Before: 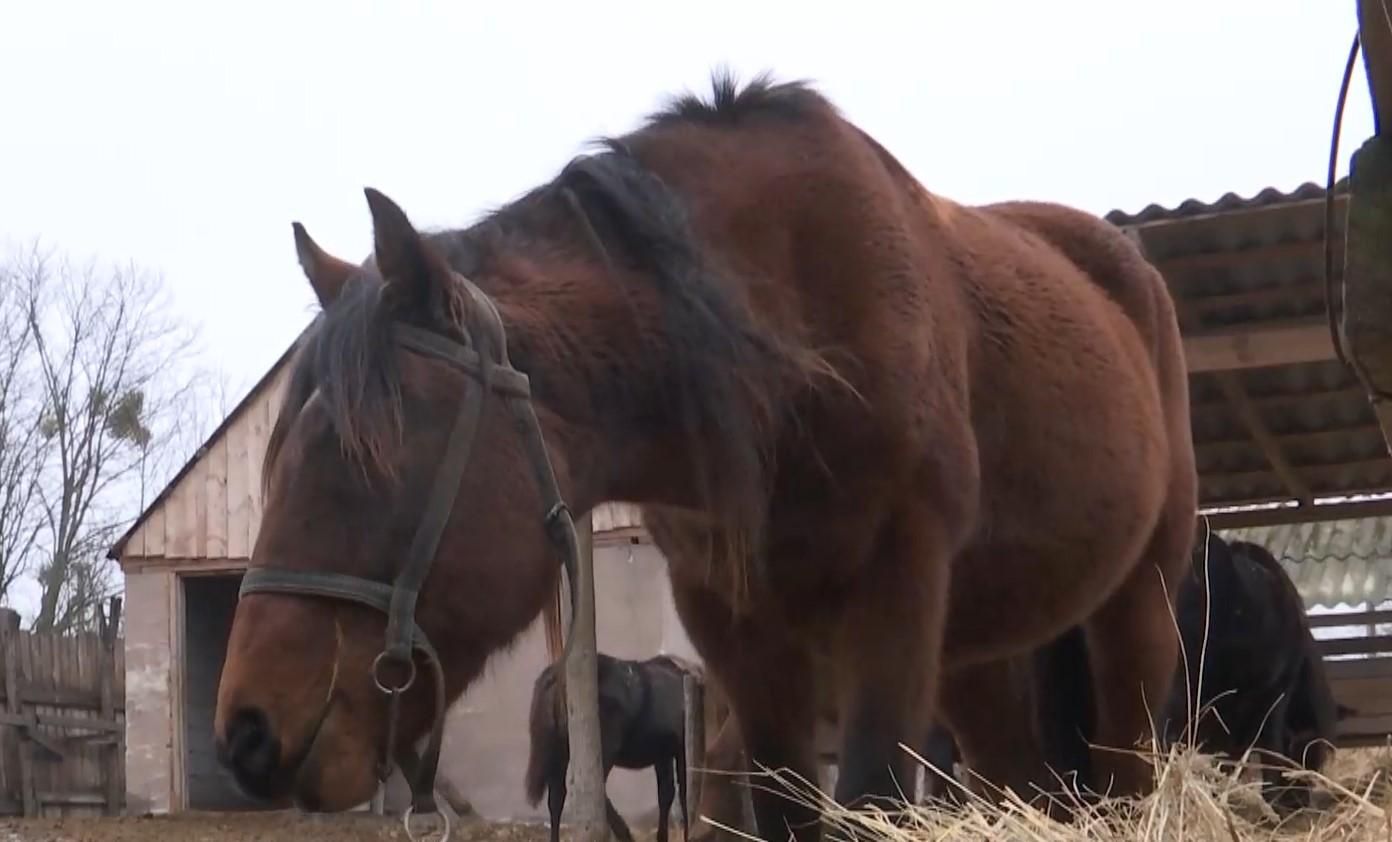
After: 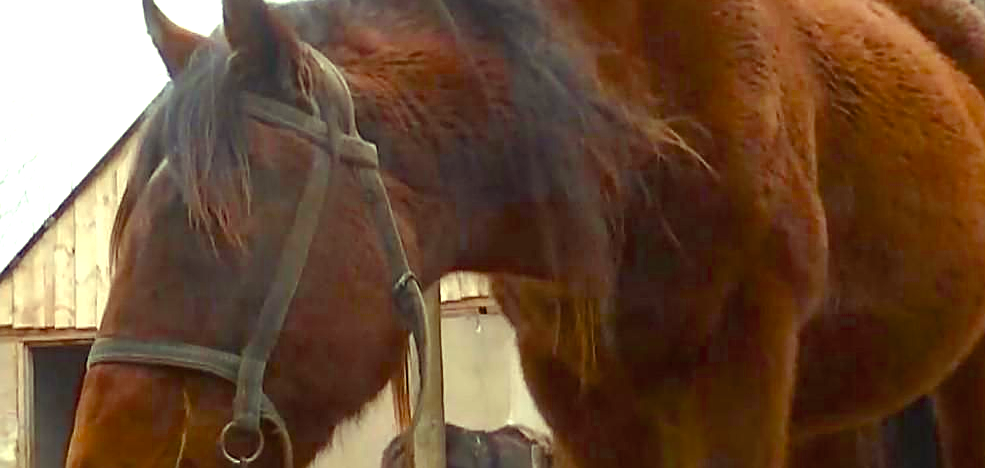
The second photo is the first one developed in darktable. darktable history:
color calibration: output colorfulness [0, 0.315, 0, 0], x 0.33, y 0.346, temperature 5679.09 K, saturation algorithm version 1 (2020)
sharpen: amount 0.491
shadows and highlights: shadows 25.72, highlights -24.76
crop: left 10.976%, top 27.349%, right 18.242%, bottom 17.028%
color balance rgb: highlights gain › luminance 15.298%, highlights gain › chroma 6.956%, highlights gain › hue 126.49°, linear chroma grading › global chroma 8.615%, perceptual saturation grading › global saturation 20%, perceptual saturation grading › highlights -25.656%, perceptual saturation grading › shadows 25.323%, global vibrance 15.77%, saturation formula JzAzBz (2021)
exposure: black level correction 0, exposure 0.891 EV, compensate highlight preservation false
